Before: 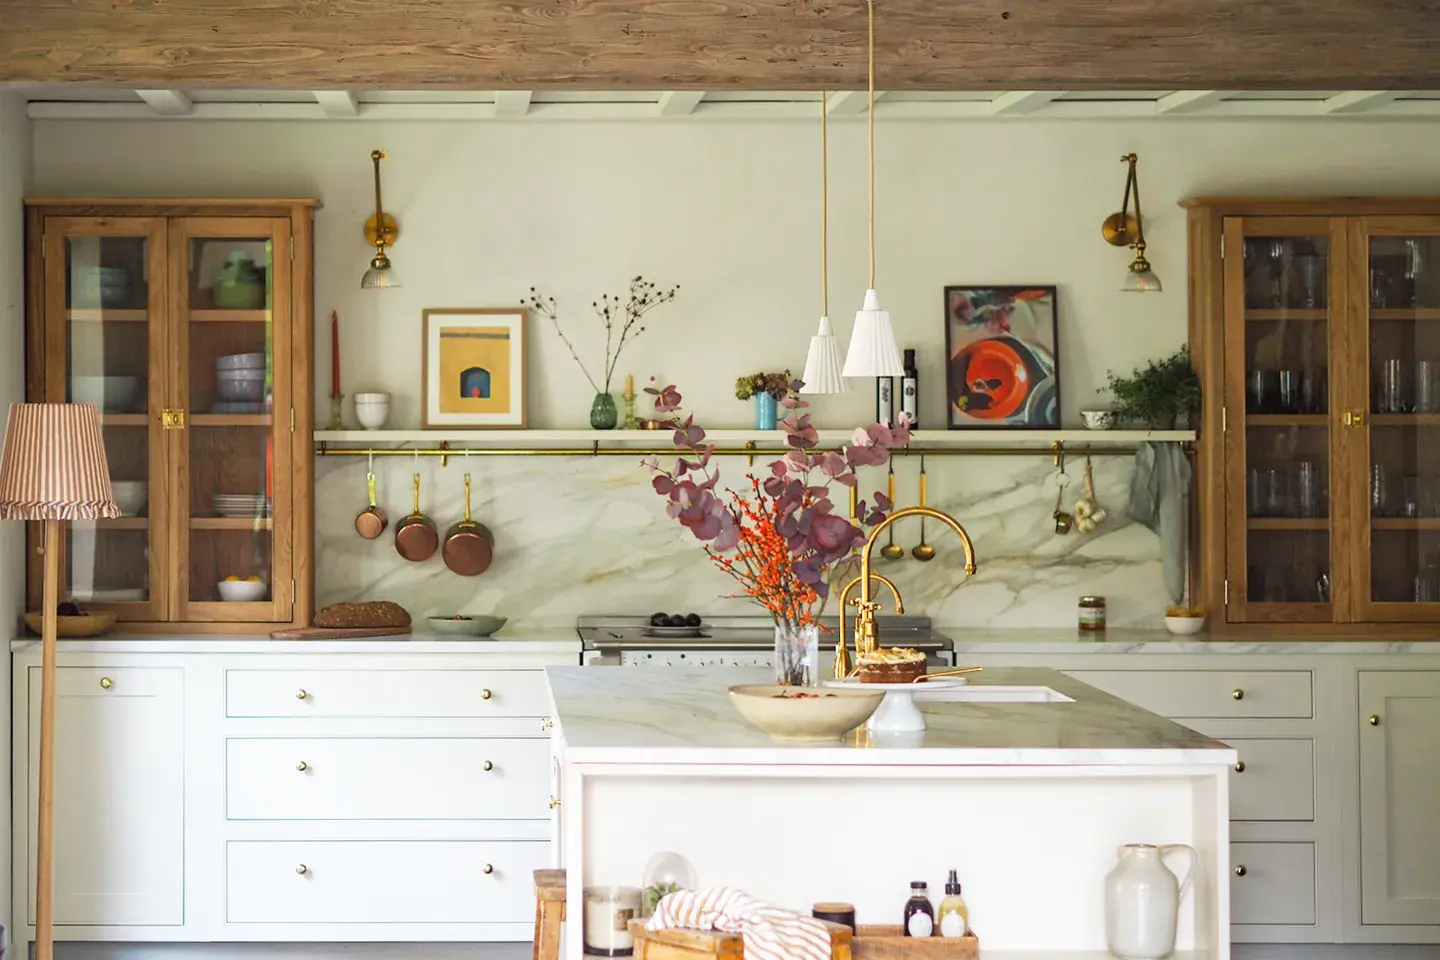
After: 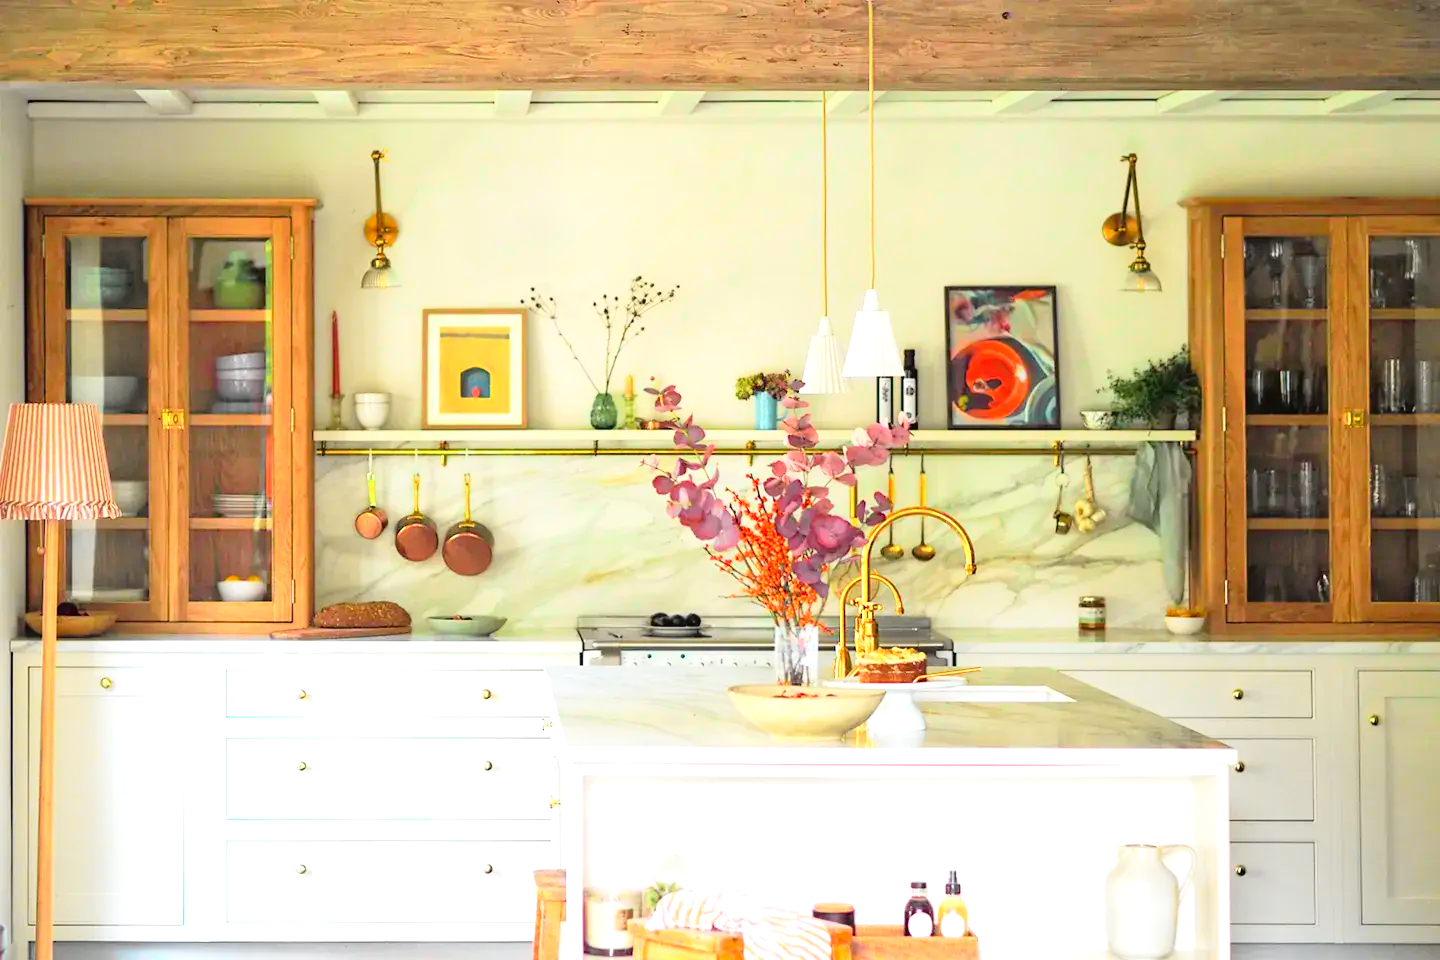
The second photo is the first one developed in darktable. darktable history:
exposure: black level correction 0, exposure 0.7 EV, compensate exposure bias true, compensate highlight preservation false
tone curve: curves: ch0 [(0, 0) (0.135, 0.09) (0.326, 0.386) (0.489, 0.573) (0.663, 0.749) (0.854, 0.897) (1, 0.974)]; ch1 [(0, 0) (0.366, 0.367) (0.475, 0.453) (0.494, 0.493) (0.504, 0.497) (0.544, 0.569) (0.562, 0.605) (0.622, 0.694) (1, 1)]; ch2 [(0, 0) (0.333, 0.346) (0.375, 0.375) (0.424, 0.43) (0.476, 0.492) (0.502, 0.503) (0.533, 0.534) (0.572, 0.603) (0.605, 0.656) (0.641, 0.709) (1, 1)], color space Lab, independent channels, preserve colors none
